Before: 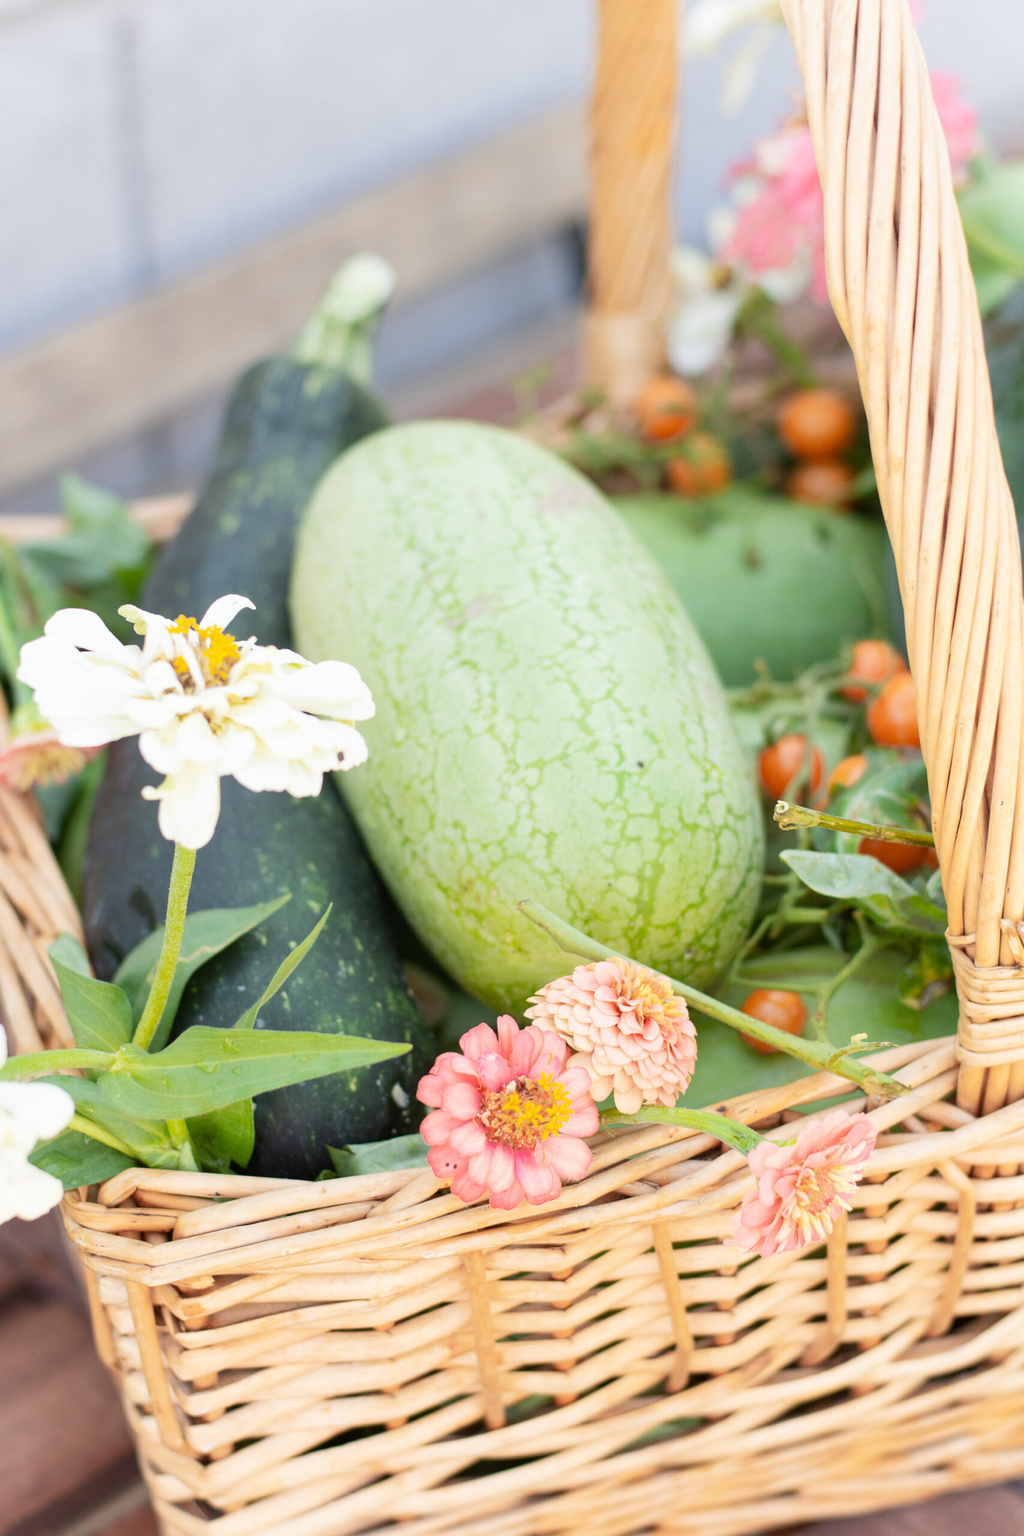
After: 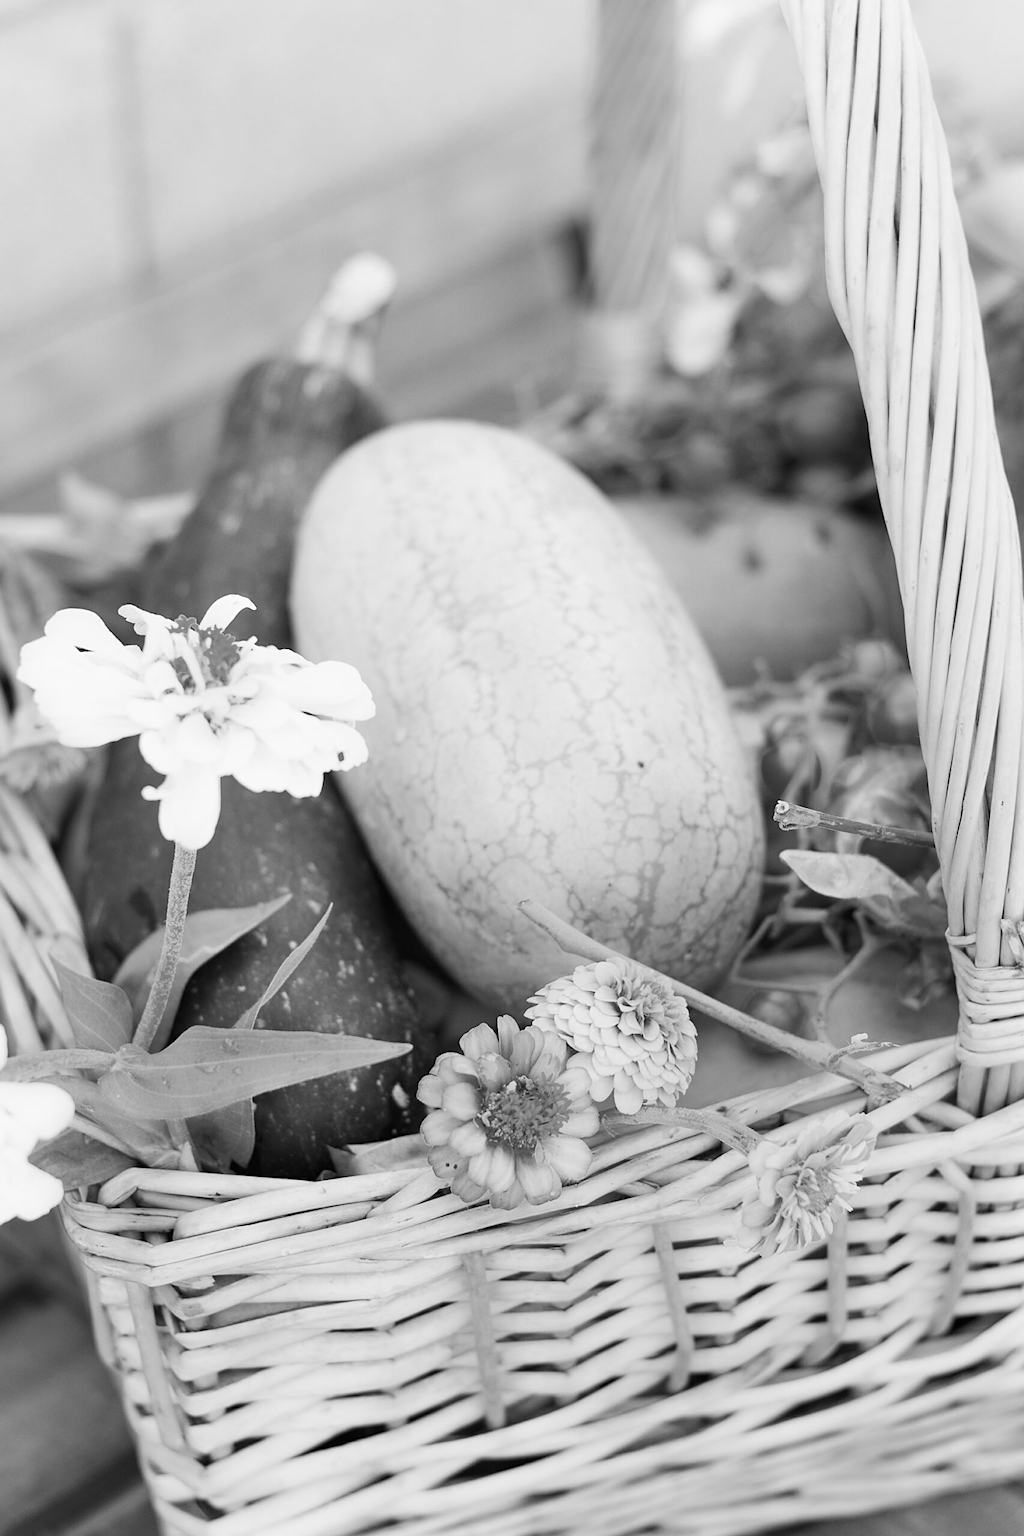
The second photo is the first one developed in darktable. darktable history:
sharpen: on, module defaults
contrast brightness saturation: contrast 0.15, brightness -0.01, saturation 0.1
exposure: exposure -0.04 EV, compensate highlight preservation false
monochrome: a -11.7, b 1.62, size 0.5, highlights 0.38
